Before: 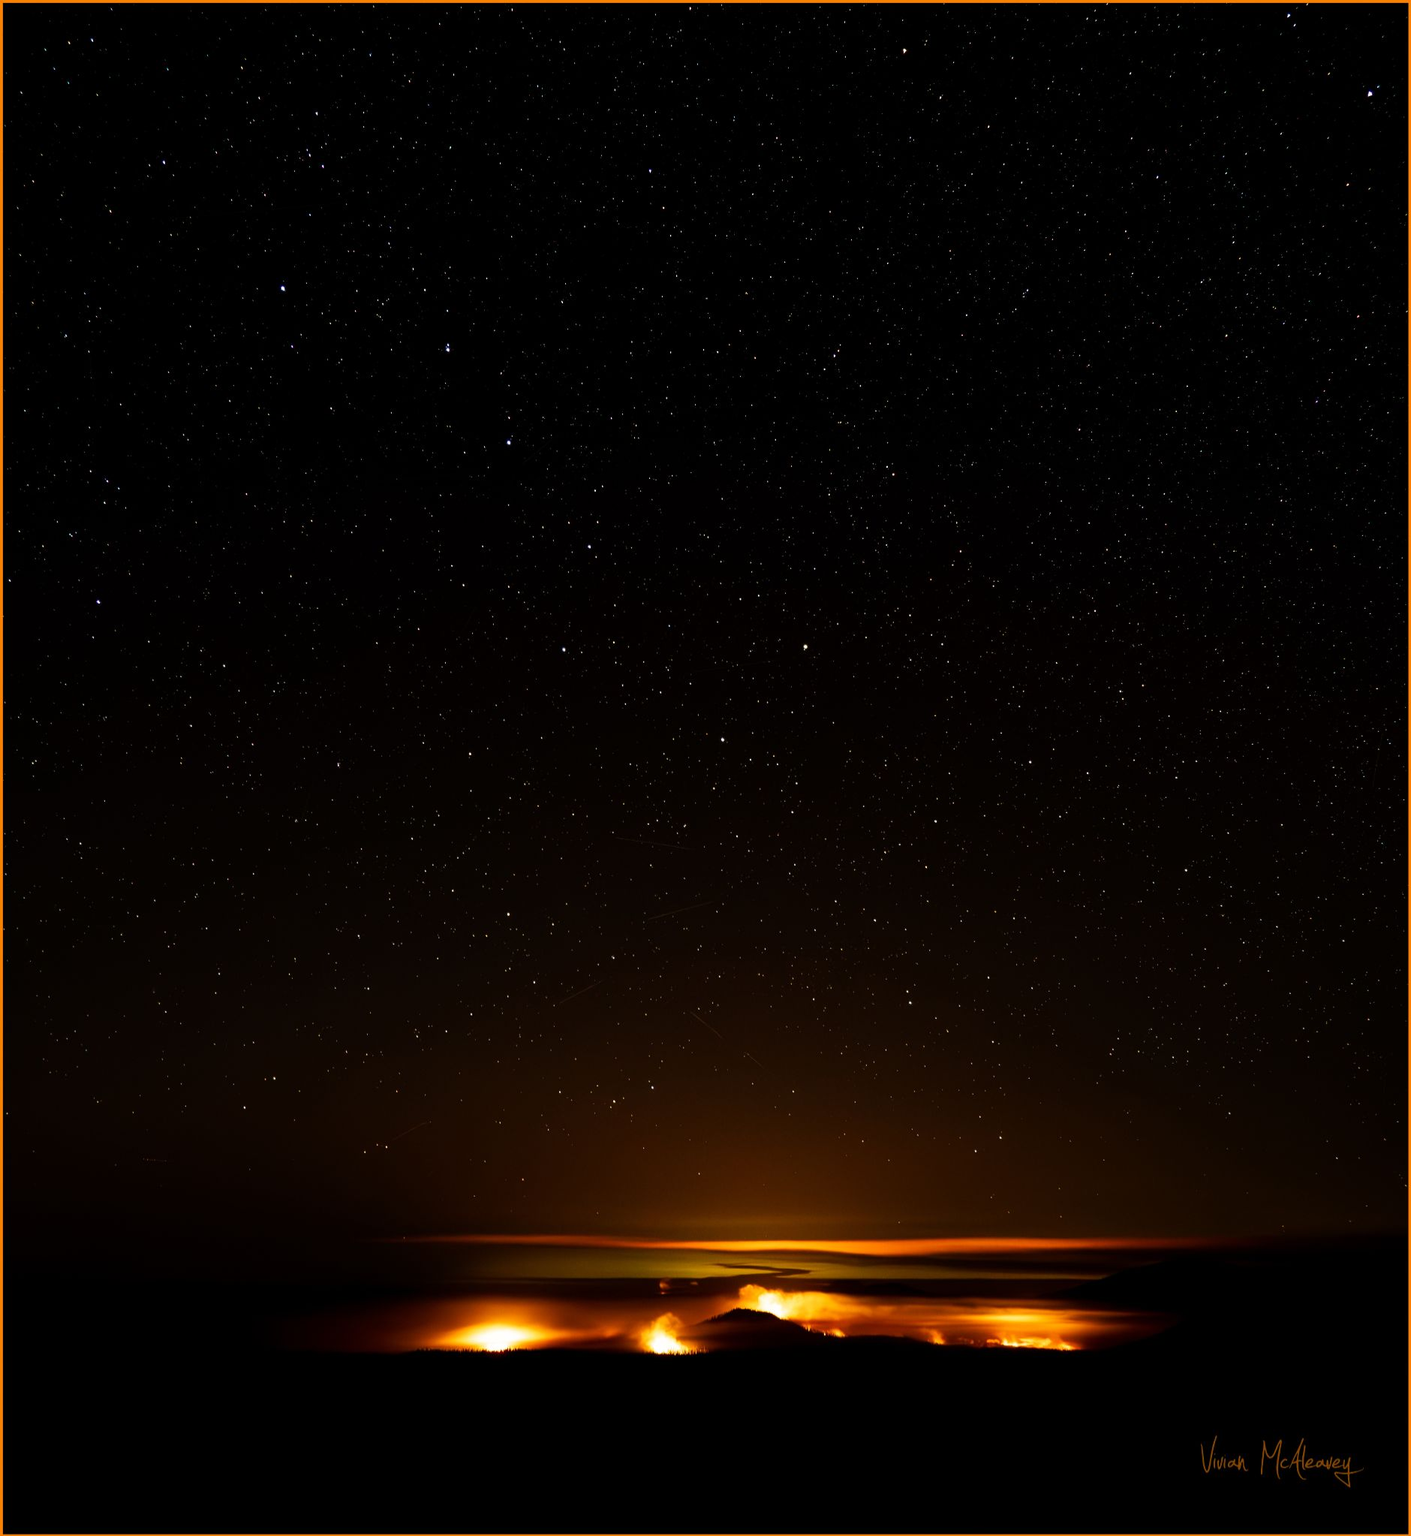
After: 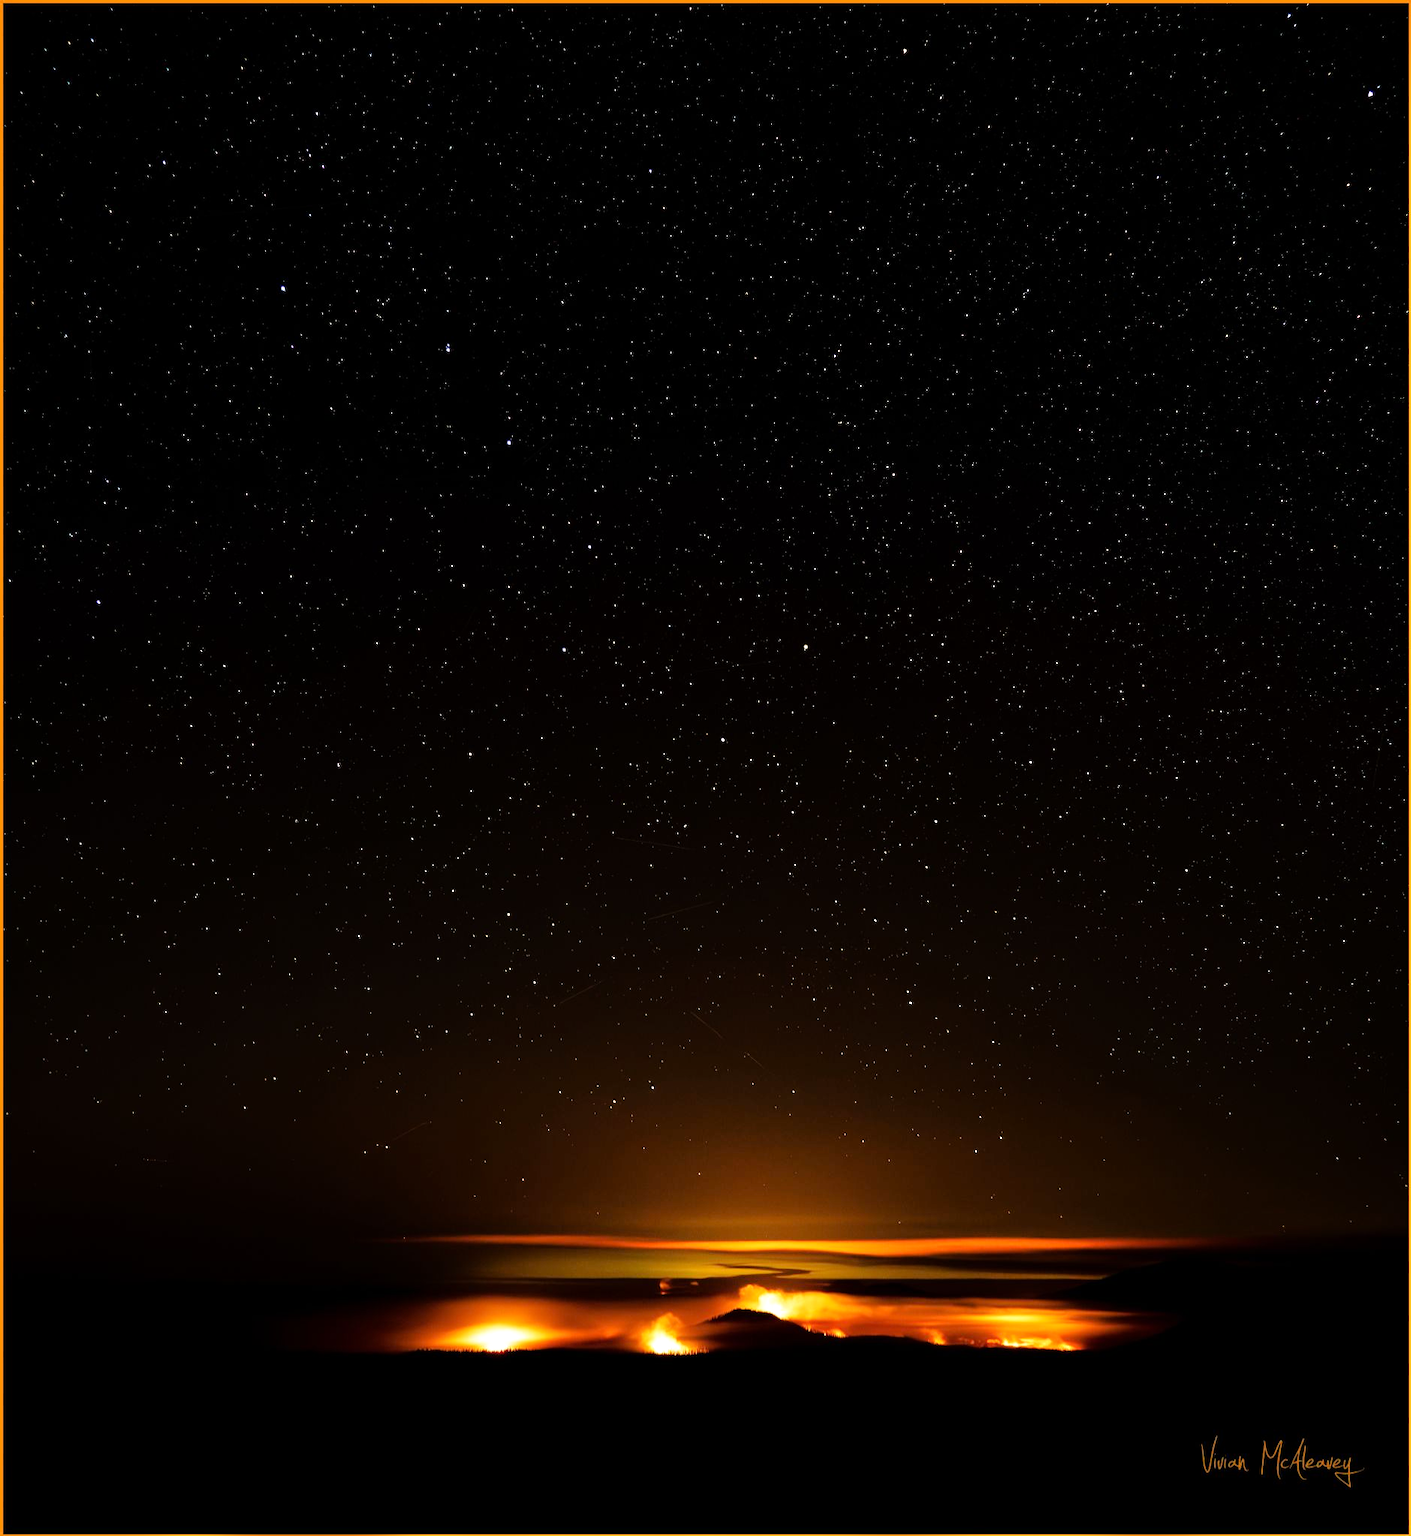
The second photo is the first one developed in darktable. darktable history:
base curve: preserve colors none
tone equalizer: -7 EV 0.153 EV, -6 EV 0.573 EV, -5 EV 1.12 EV, -4 EV 1.32 EV, -3 EV 1.16 EV, -2 EV 0.6 EV, -1 EV 0.148 EV, mask exposure compensation -0.499 EV
